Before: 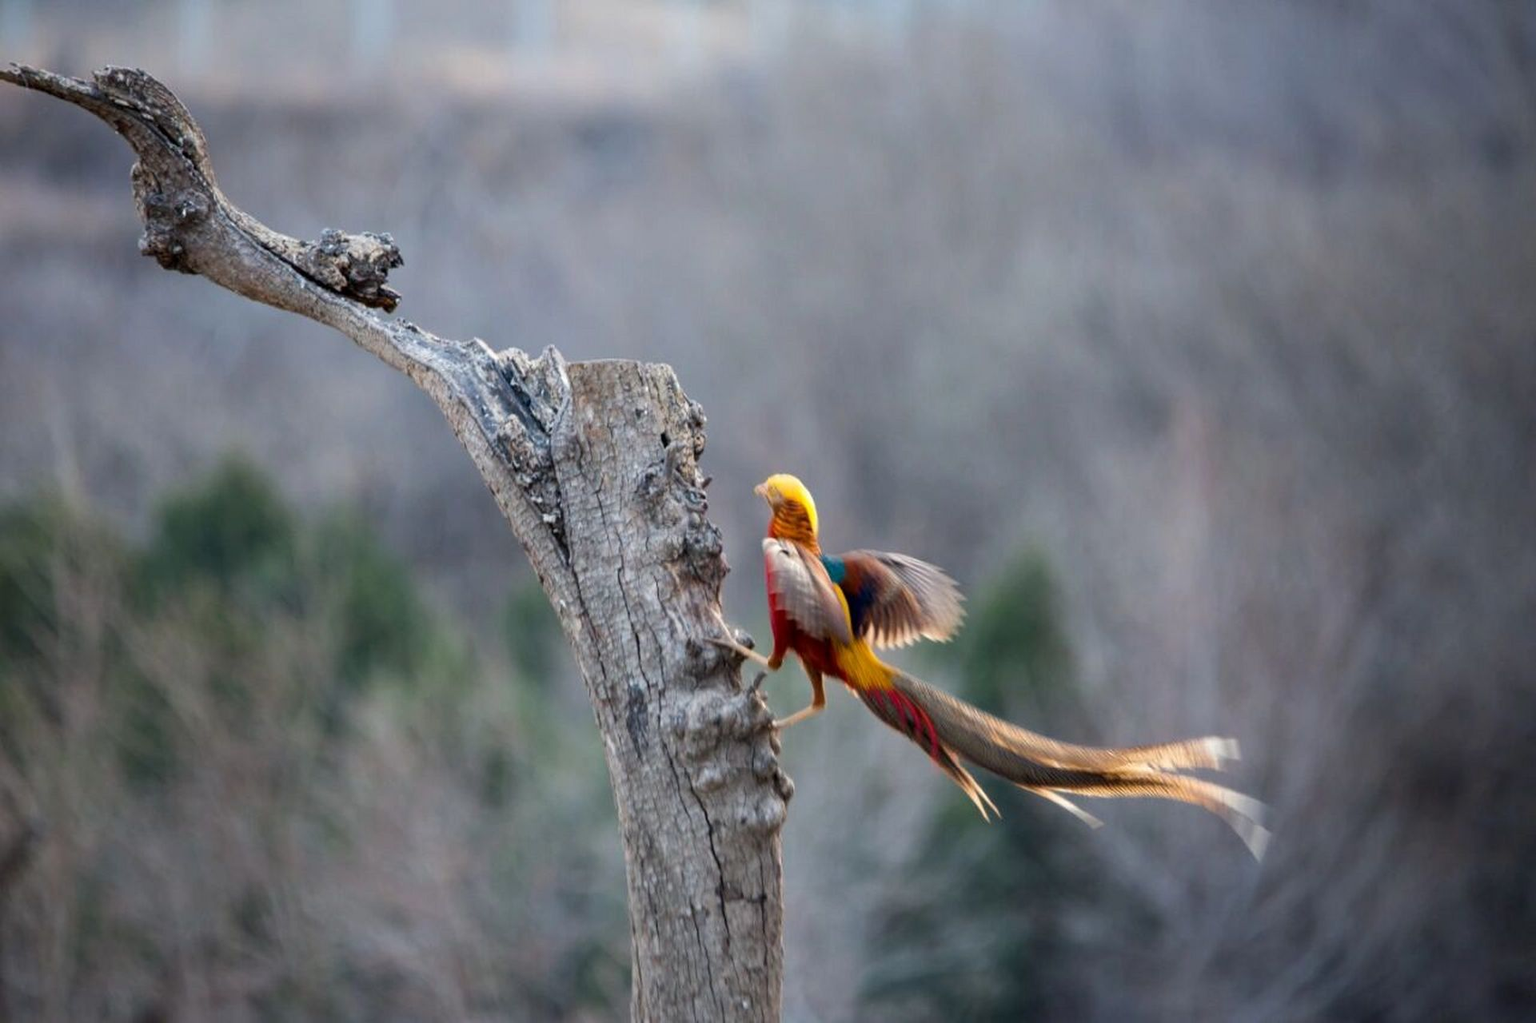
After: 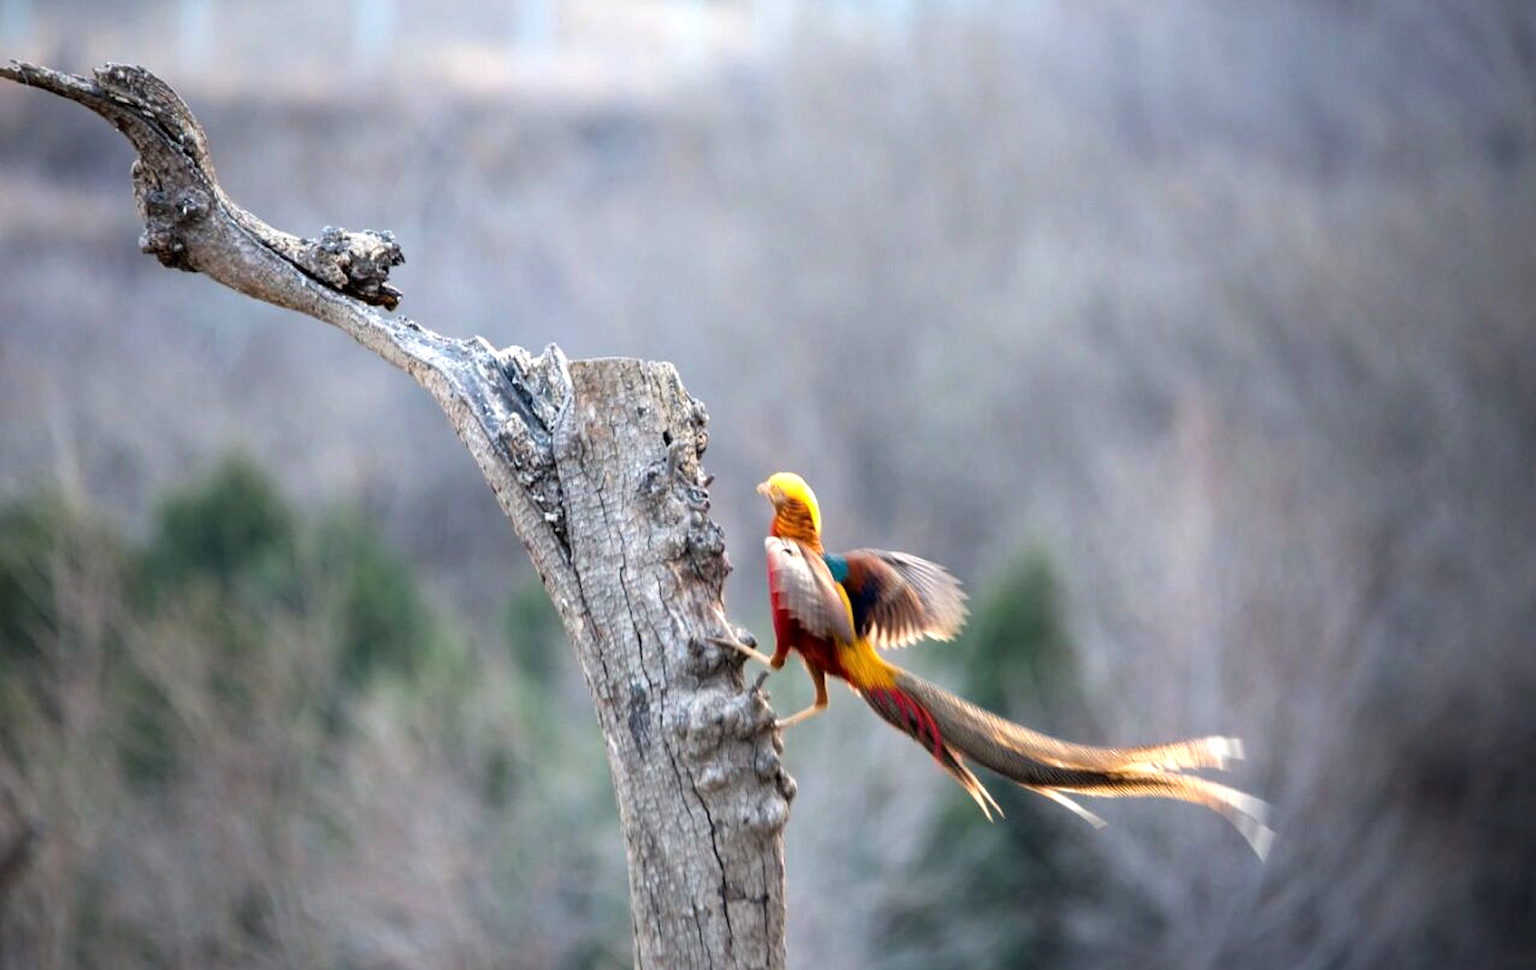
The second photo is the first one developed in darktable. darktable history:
crop: top 0.367%, right 0.263%, bottom 5.027%
tone equalizer: -8 EV -0.78 EV, -7 EV -0.738 EV, -6 EV -0.565 EV, -5 EV -0.37 EV, -3 EV 0.401 EV, -2 EV 0.6 EV, -1 EV 0.681 EV, +0 EV 0.738 EV
